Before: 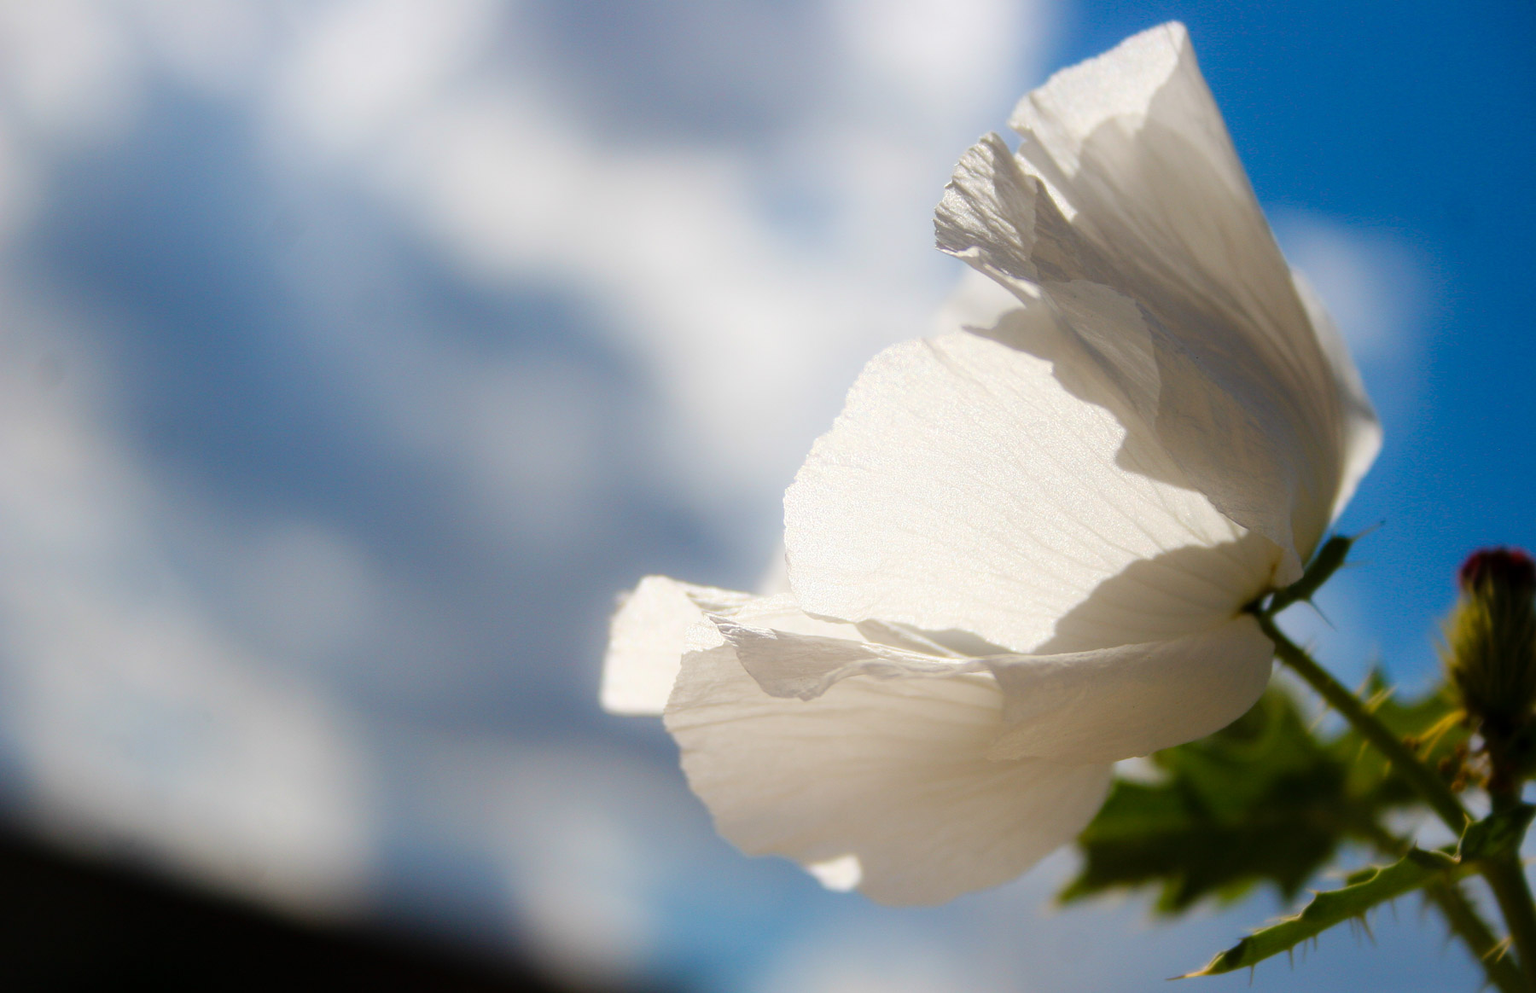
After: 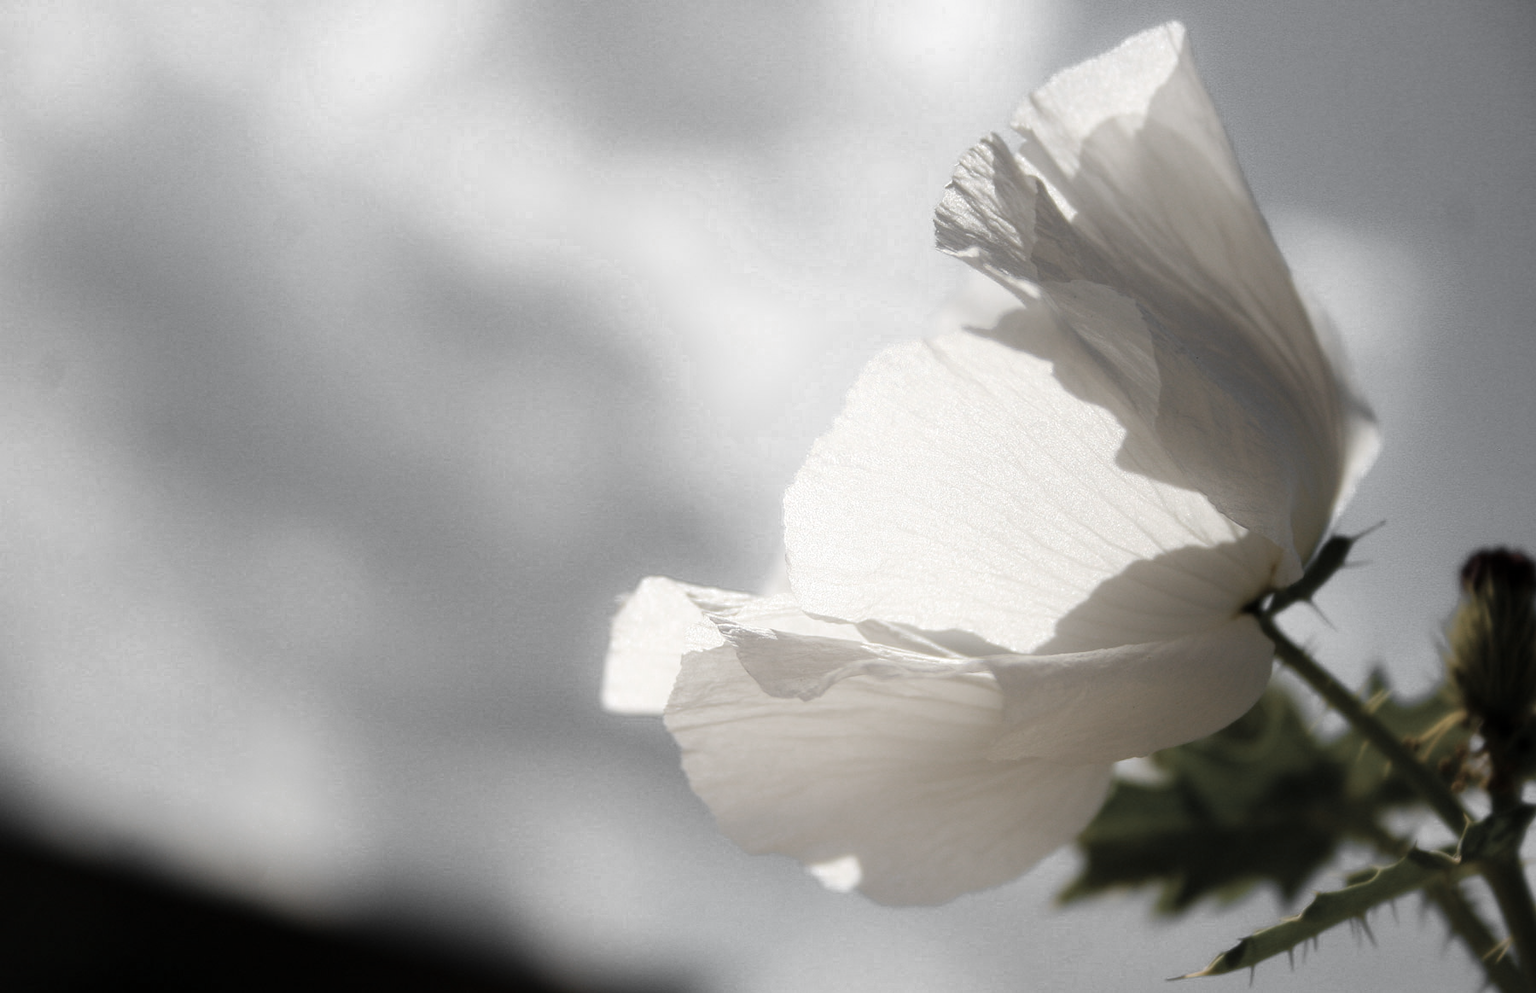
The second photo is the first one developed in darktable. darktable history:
color zones: curves: ch0 [(0, 0.613) (0.01, 0.613) (0.245, 0.448) (0.498, 0.529) (0.642, 0.665) (0.879, 0.777) (0.99, 0.613)]; ch1 [(0, 0.035) (0.121, 0.189) (0.259, 0.197) (0.415, 0.061) (0.589, 0.022) (0.732, 0.022) (0.857, 0.026) (0.991, 0.053)]
levels: mode automatic, white 99.89%, levels [0, 0.478, 1]
